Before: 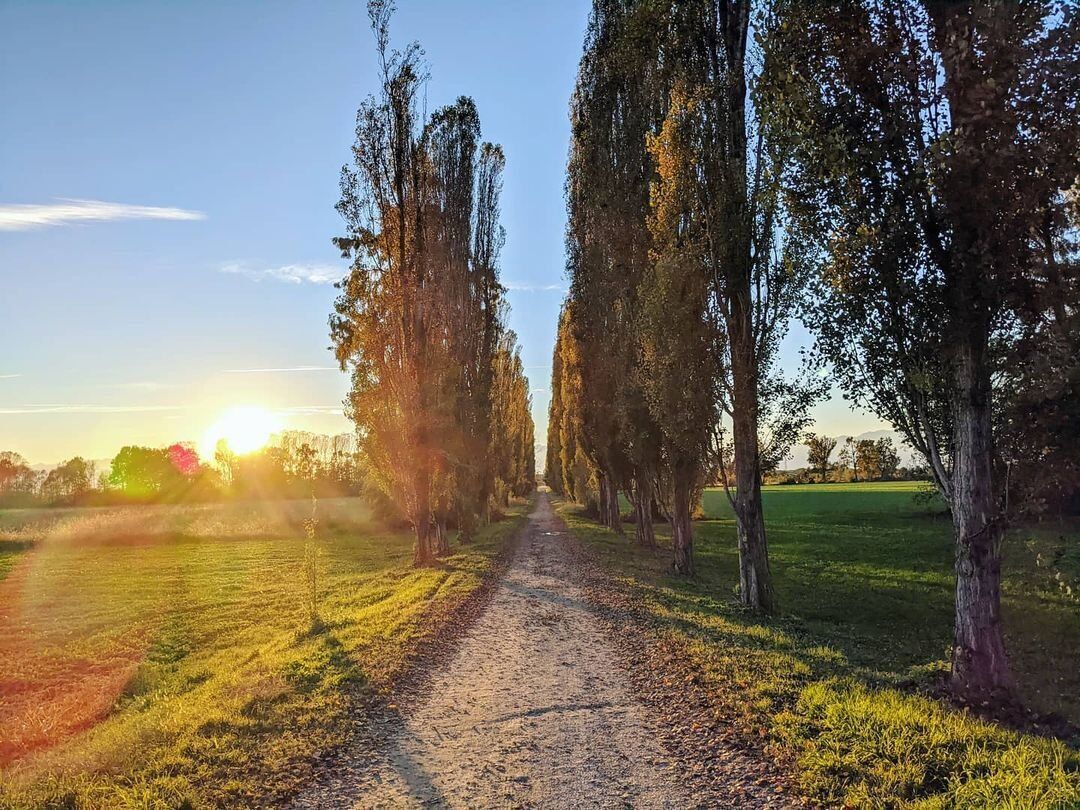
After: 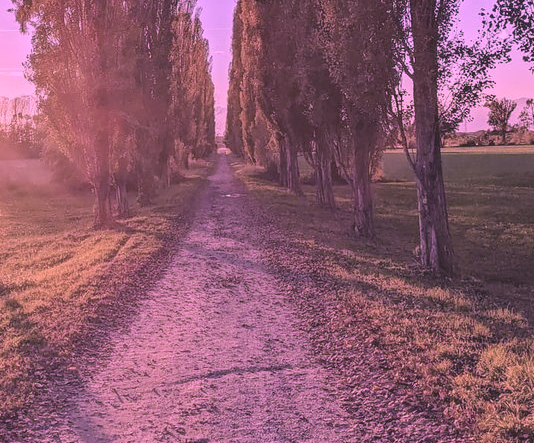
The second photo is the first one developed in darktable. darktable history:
contrast brightness saturation: contrast -0.26, saturation -0.43
color calibration: illuminant custom, x 0.261, y 0.521, temperature 7054.11 K
crop: left 29.672%, top 41.786%, right 20.851%, bottom 3.487%
